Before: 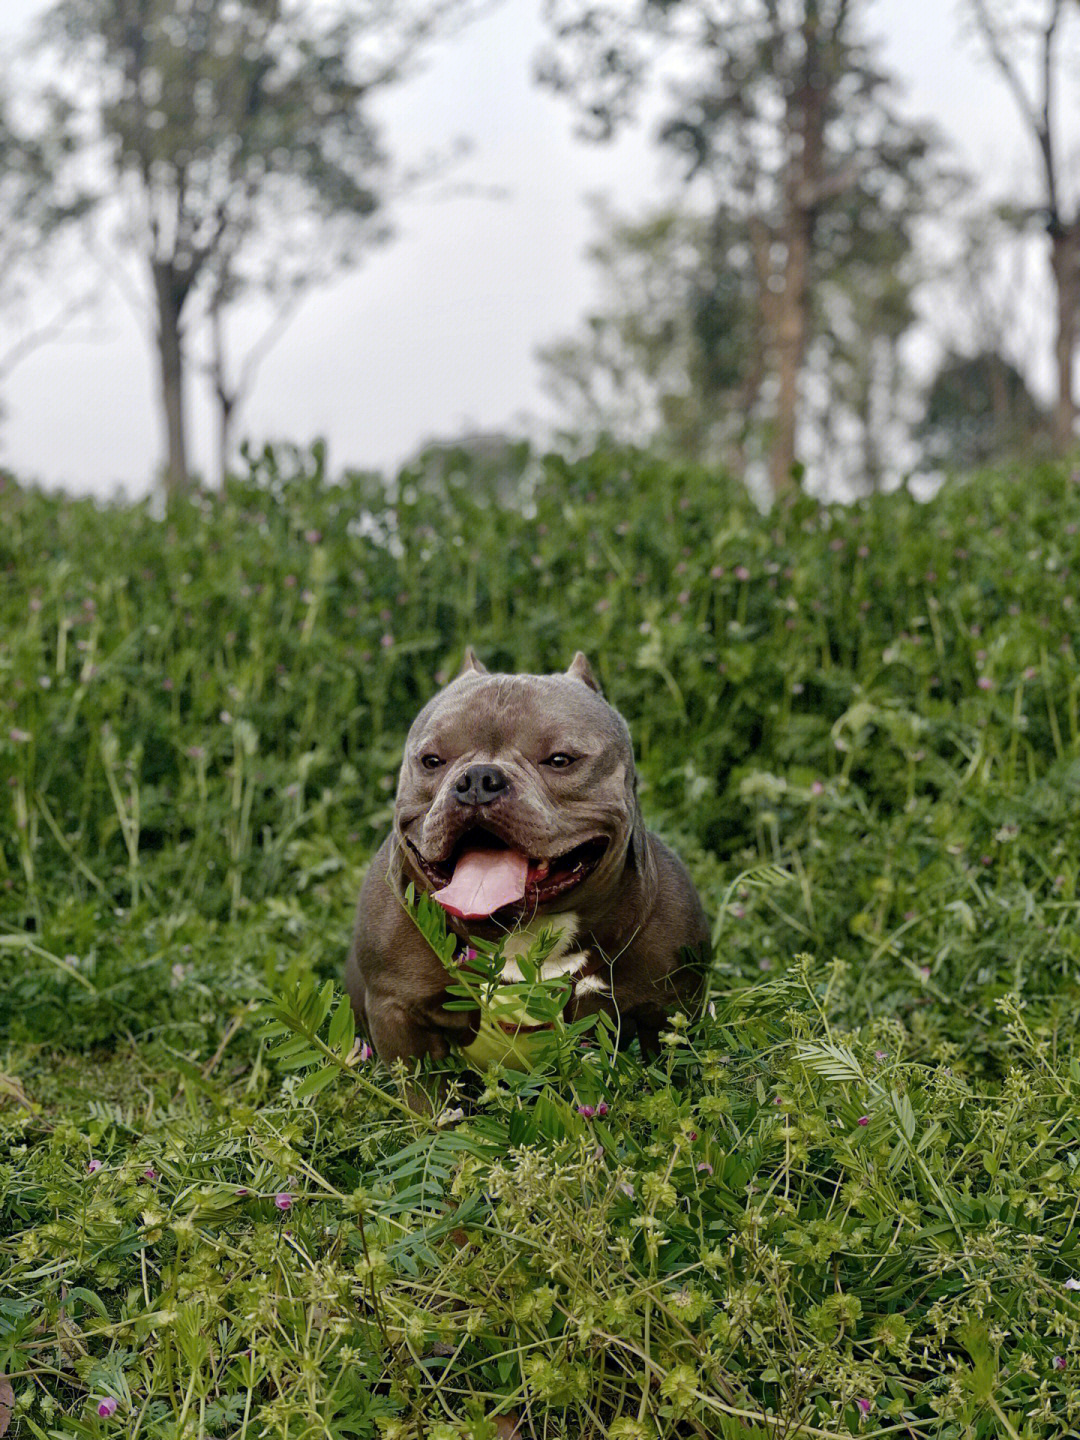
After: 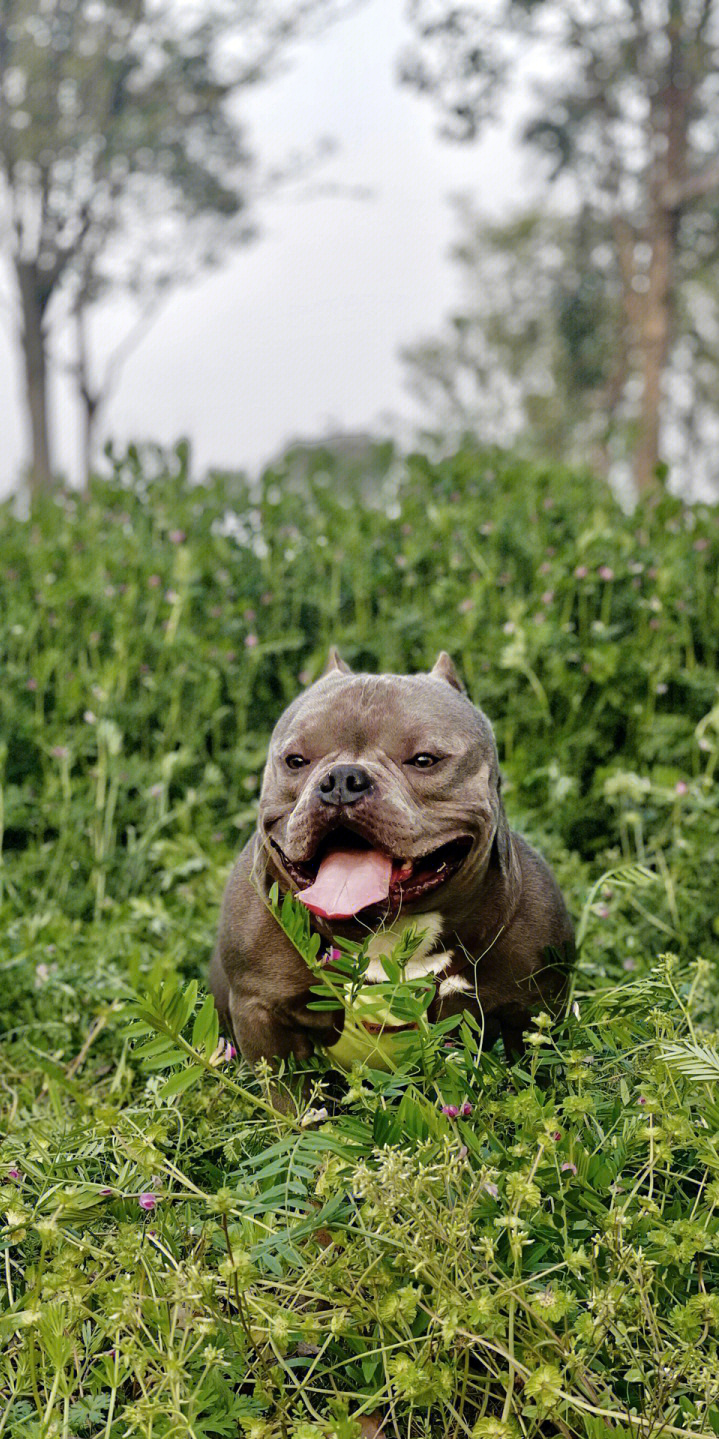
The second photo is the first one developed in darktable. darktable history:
crop and rotate: left 12.673%, right 20.66%
tone equalizer: -8 EV 0.001 EV, -7 EV -0.004 EV, -6 EV 0.009 EV, -5 EV 0.032 EV, -4 EV 0.276 EV, -3 EV 0.644 EV, -2 EV 0.584 EV, -1 EV 0.187 EV, +0 EV 0.024 EV
